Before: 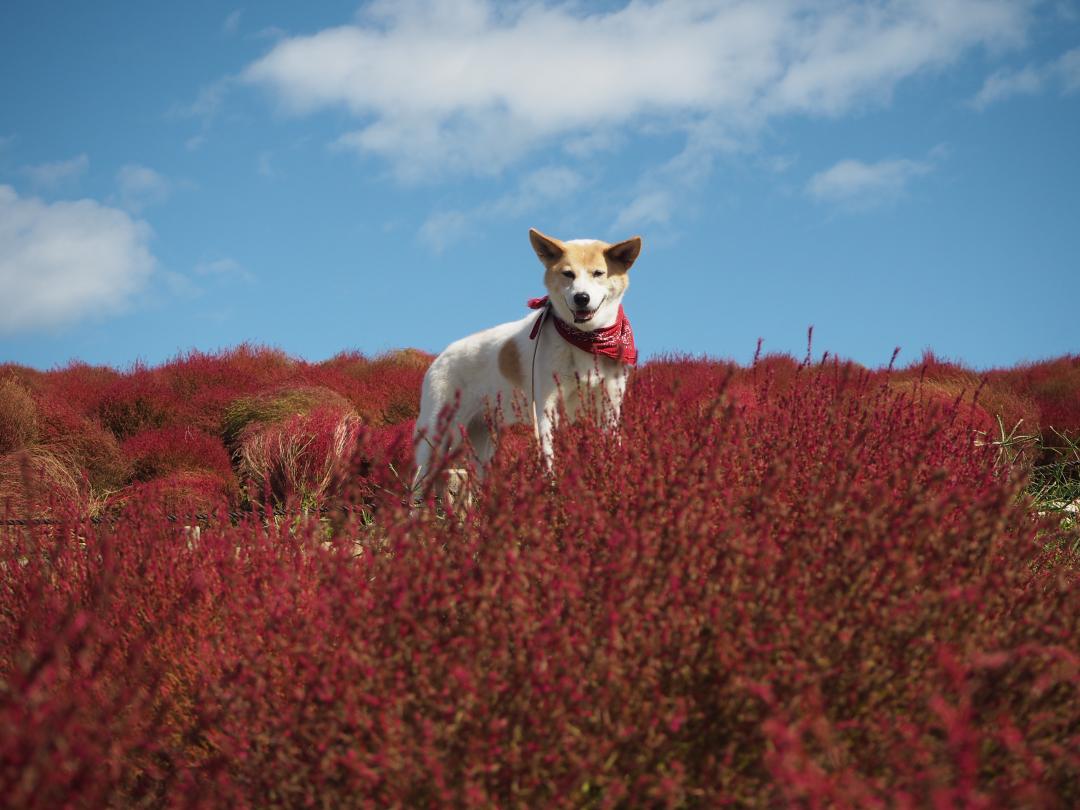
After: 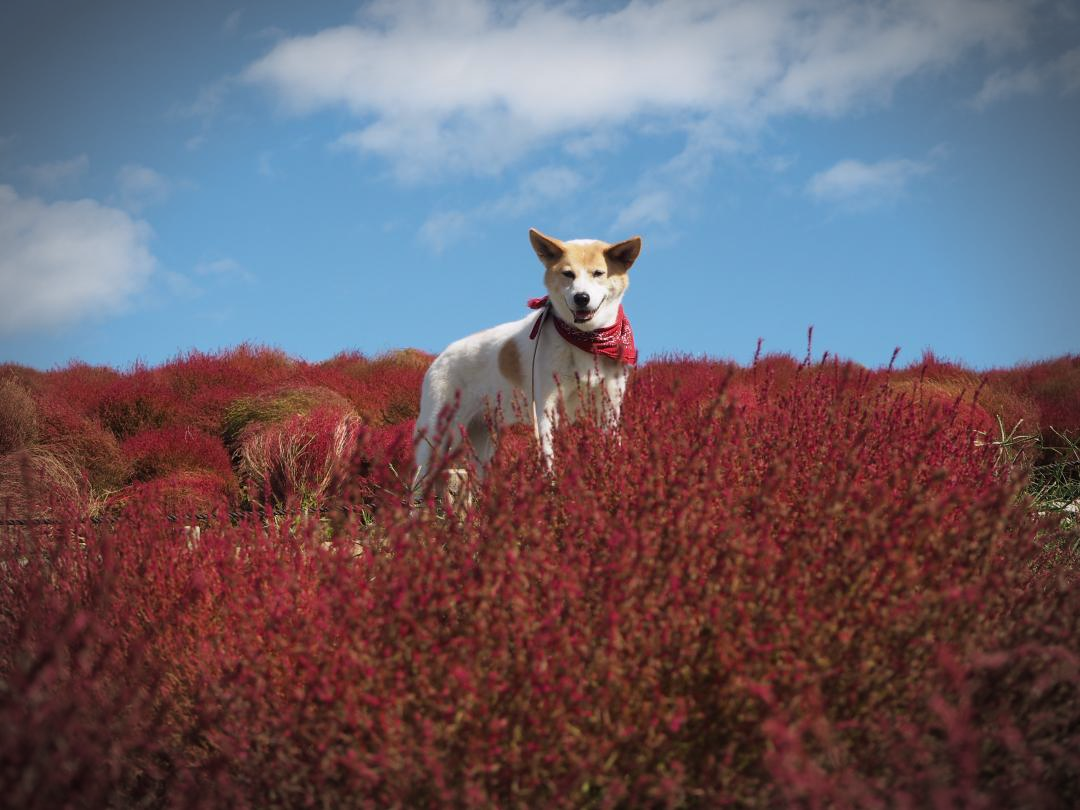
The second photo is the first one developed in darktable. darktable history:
white balance: red 1.004, blue 1.024
vignetting: automatic ratio true
